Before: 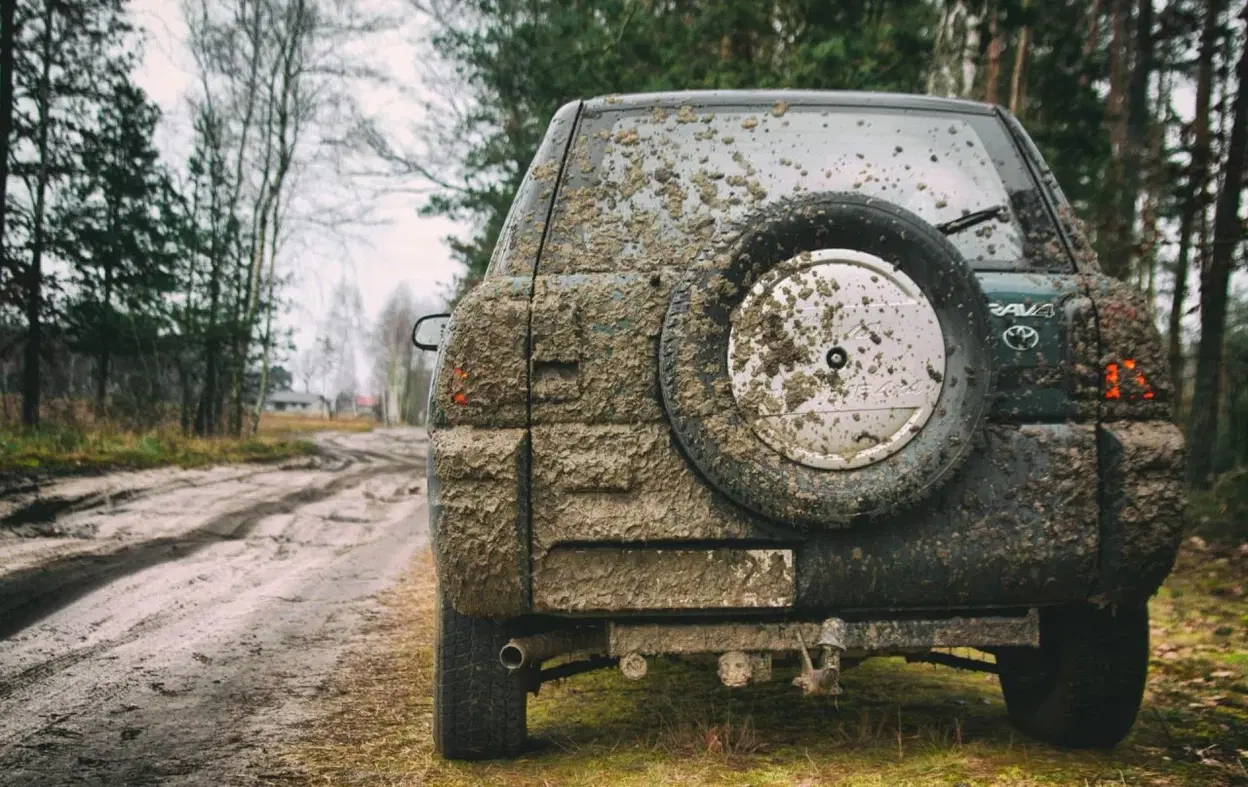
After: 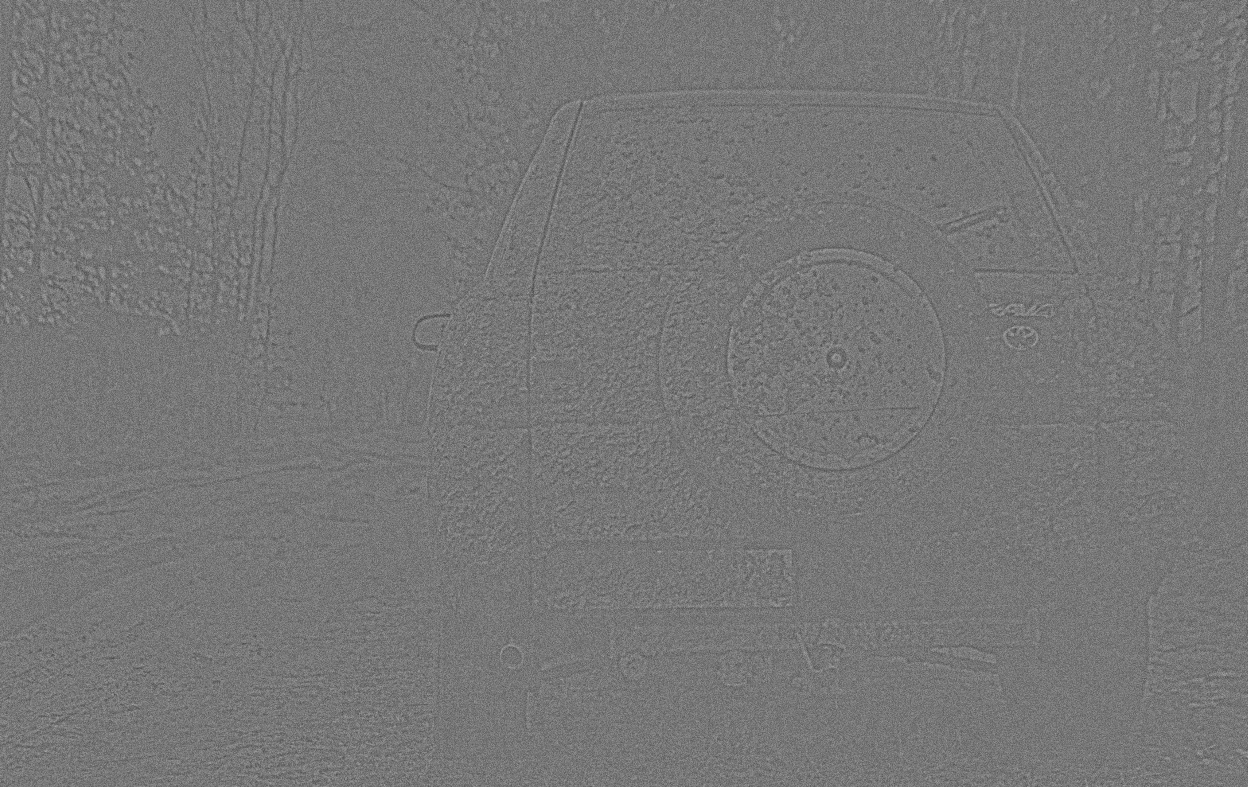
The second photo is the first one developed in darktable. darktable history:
white balance: red 0.967, blue 1.119, emerald 0.756
grain: coarseness 0.09 ISO, strength 40%
local contrast: highlights 100%, shadows 100%, detail 120%, midtone range 0.2
highpass: sharpness 5.84%, contrast boost 8.44%
